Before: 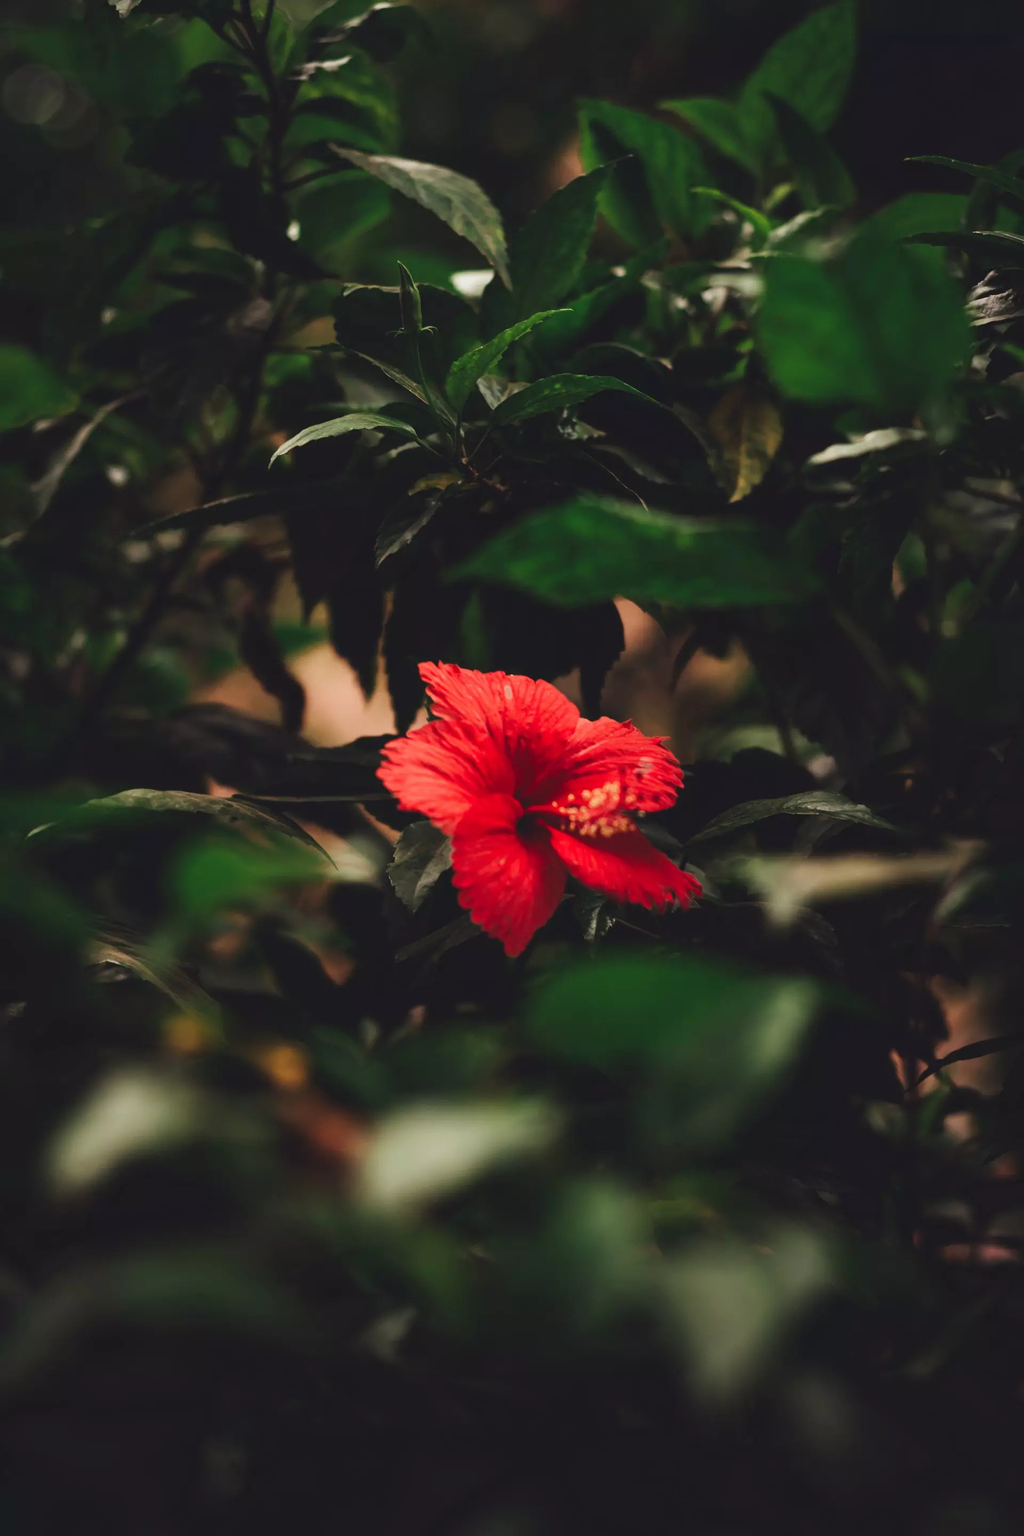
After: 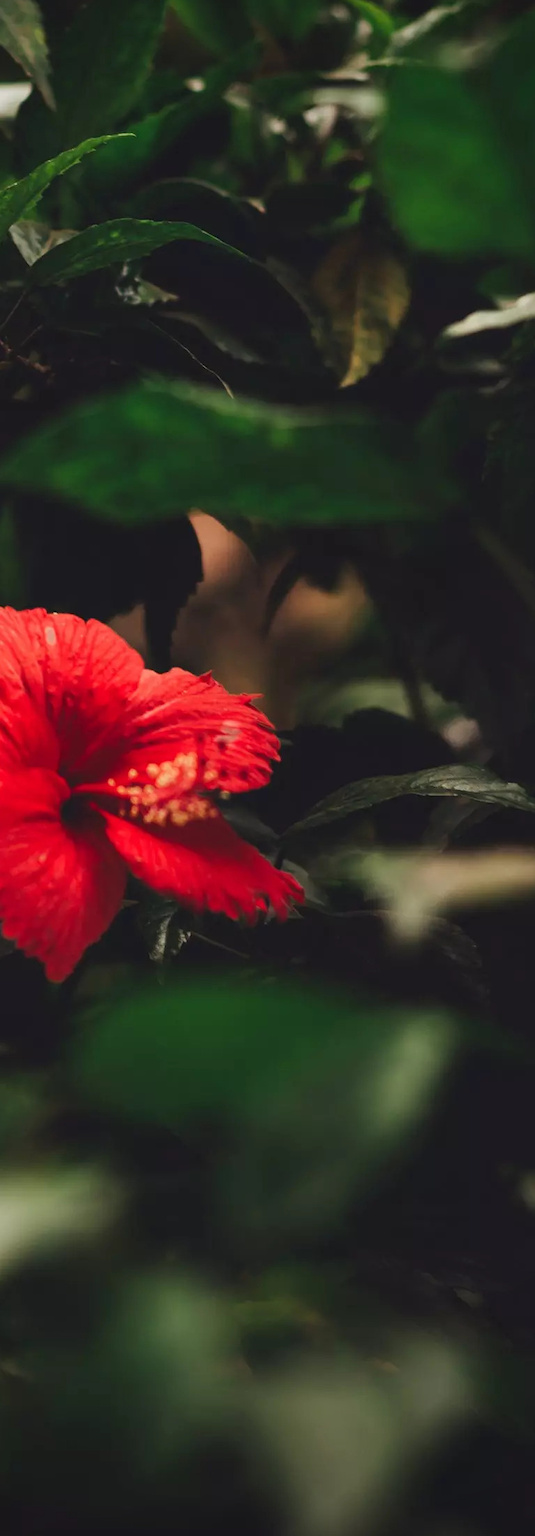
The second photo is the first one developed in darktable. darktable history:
crop: left 45.93%, top 13.493%, right 14.134%, bottom 10.126%
vignetting: fall-off start 71.81%, brightness -0.365, saturation 0.015, center (-0.148, 0.016)
